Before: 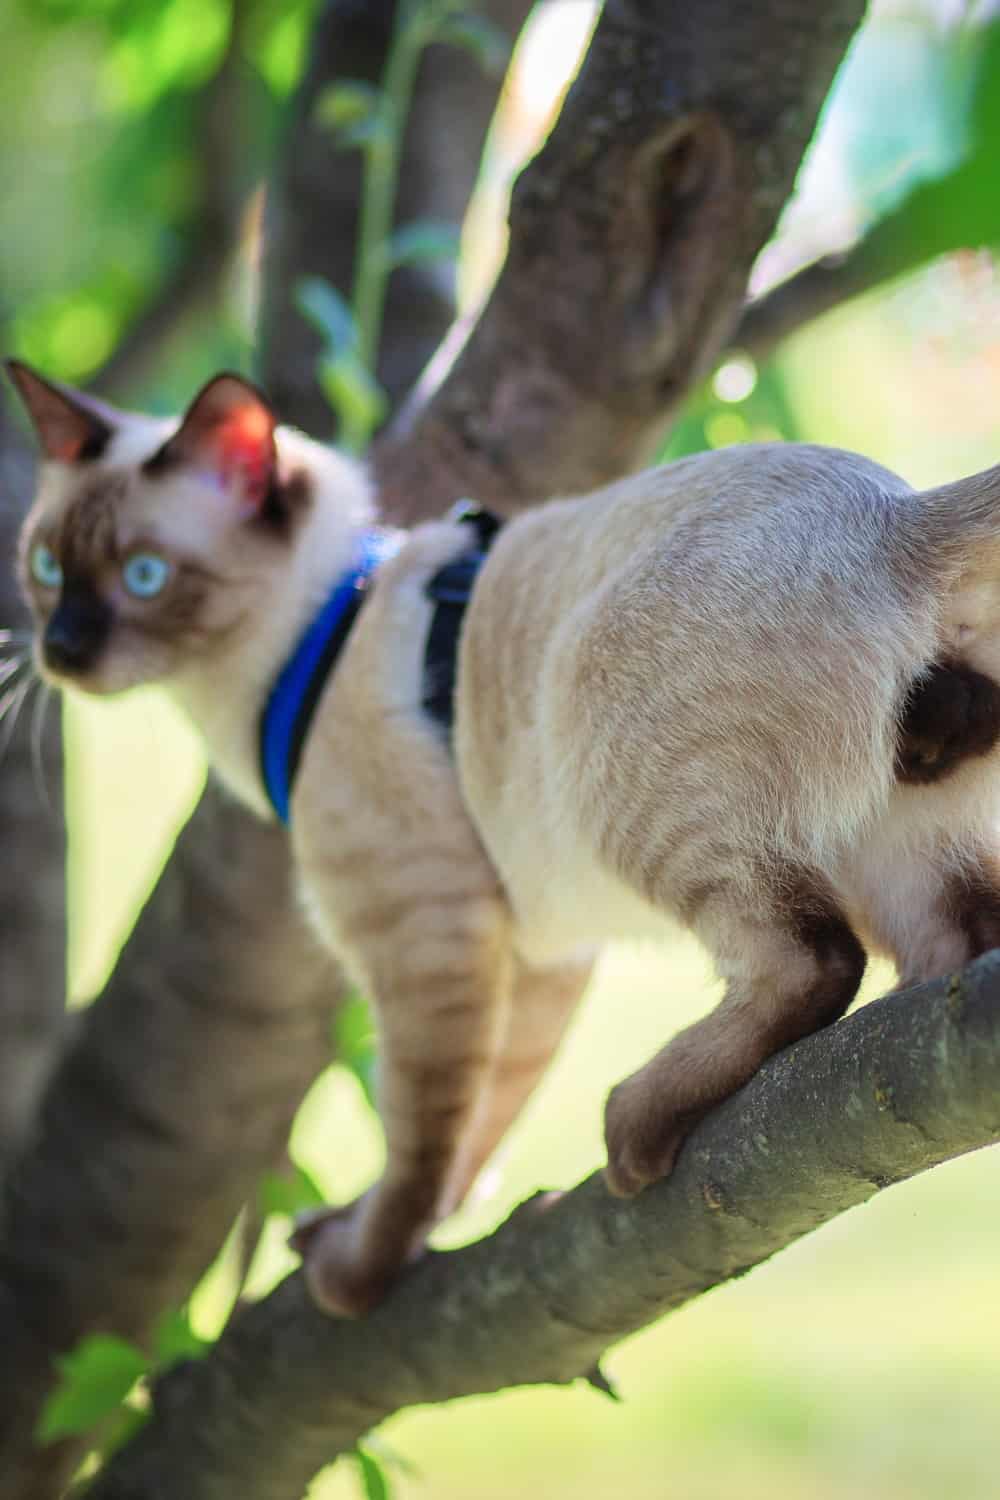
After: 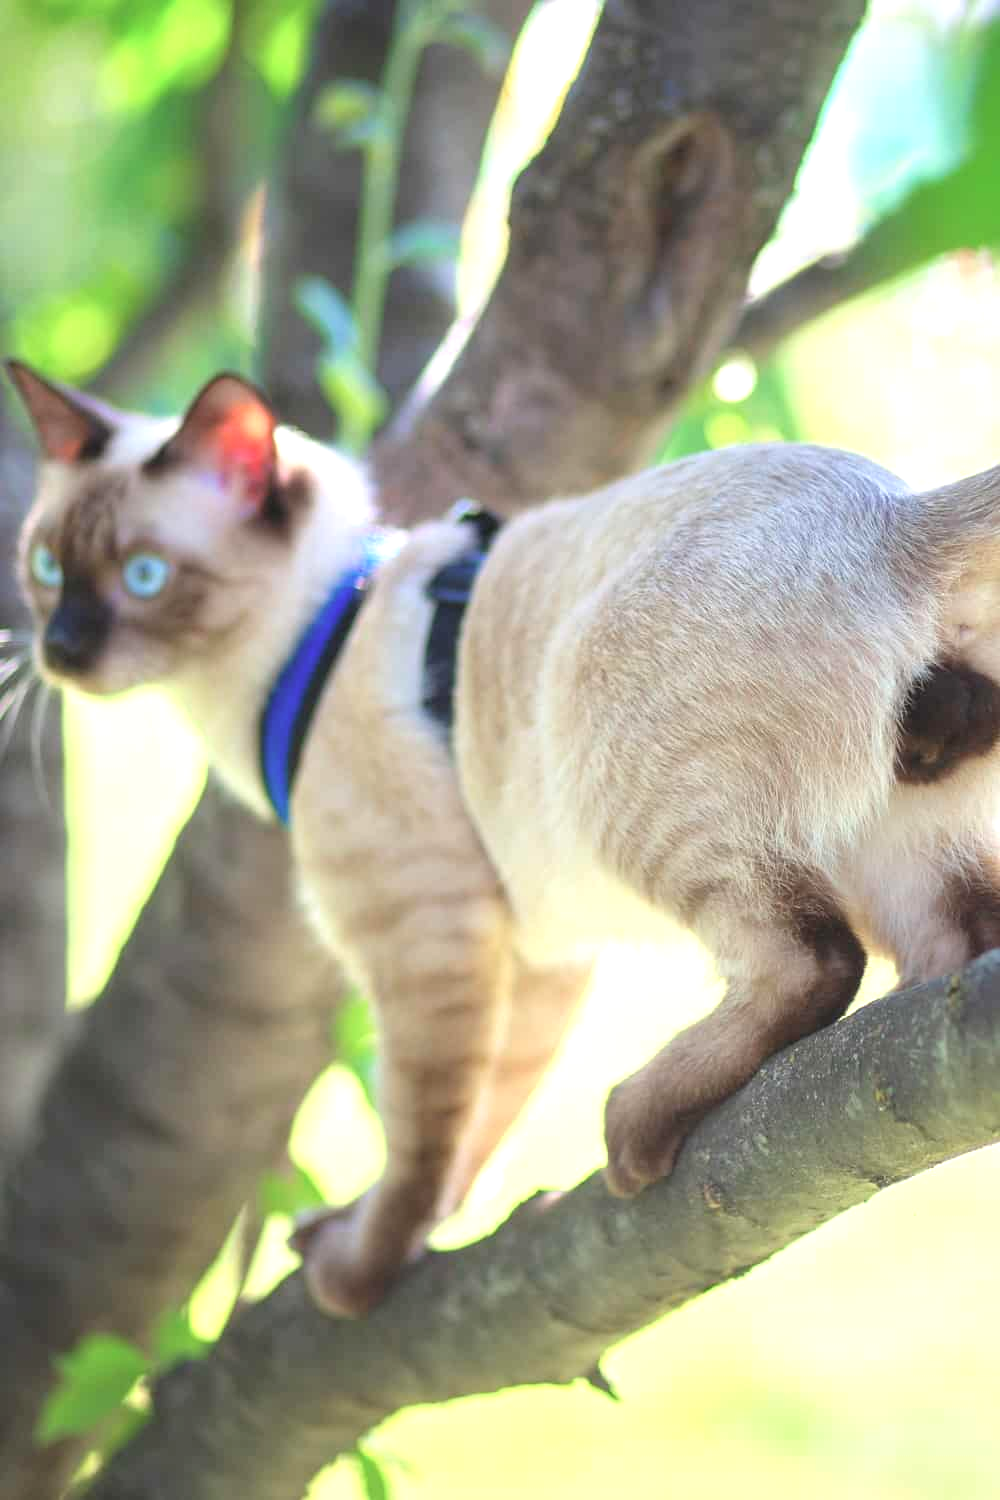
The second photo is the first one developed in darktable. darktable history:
contrast brightness saturation: contrast -0.135, brightness 0.047, saturation -0.119
exposure: black level correction 0, exposure 1.001 EV, compensate exposure bias true, compensate highlight preservation false
